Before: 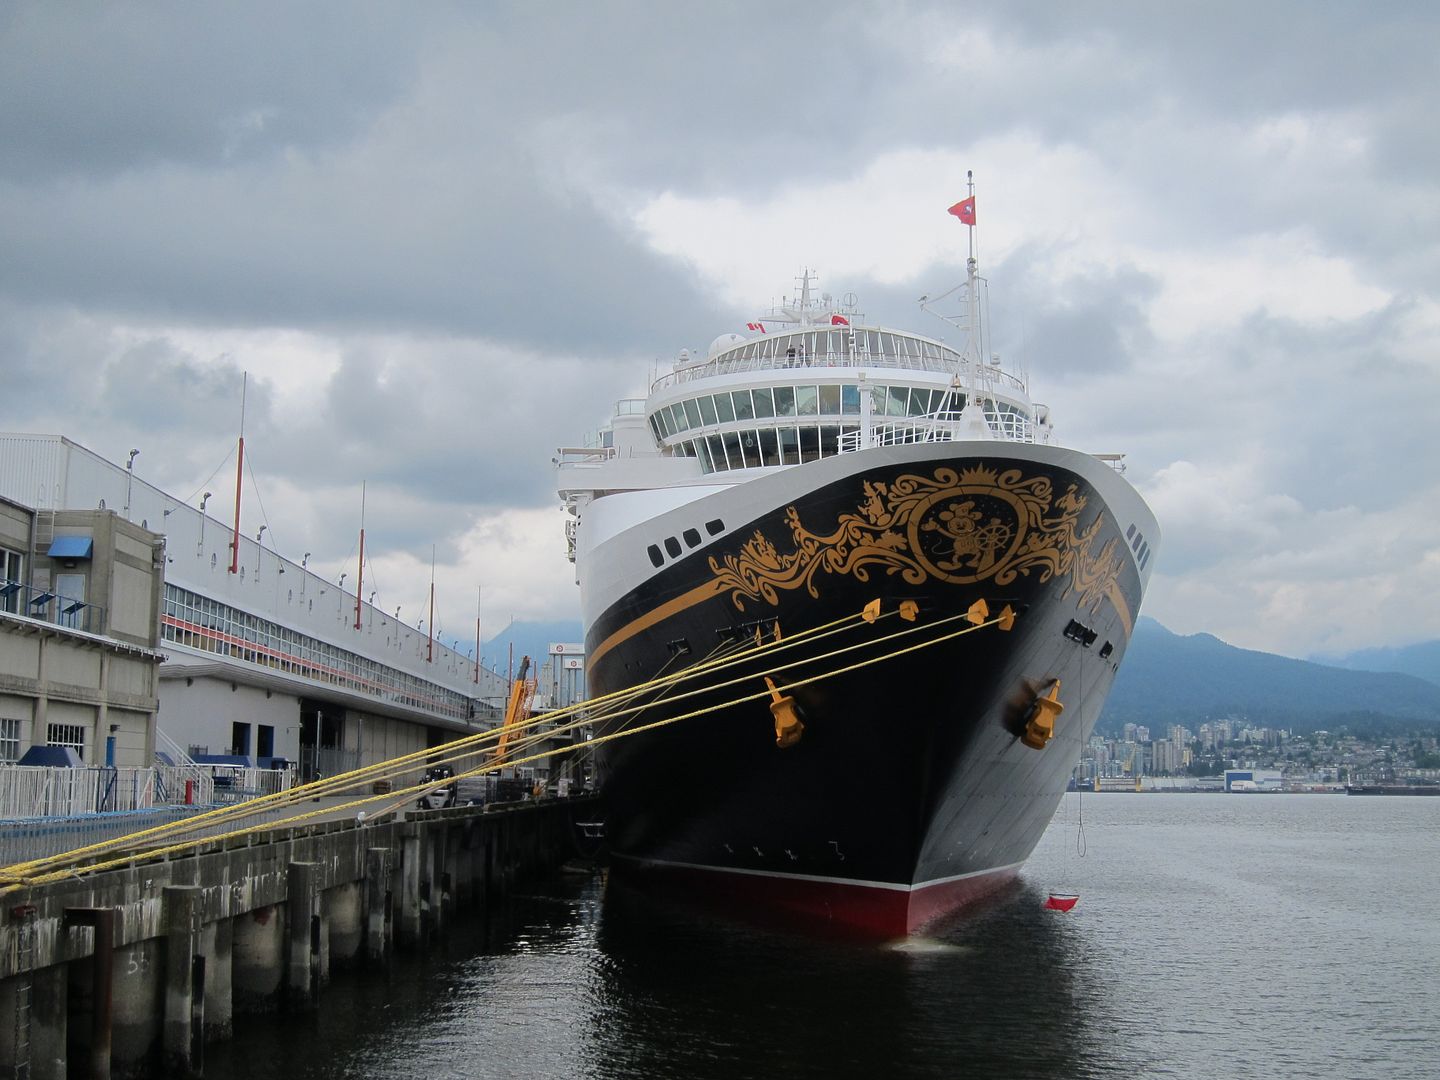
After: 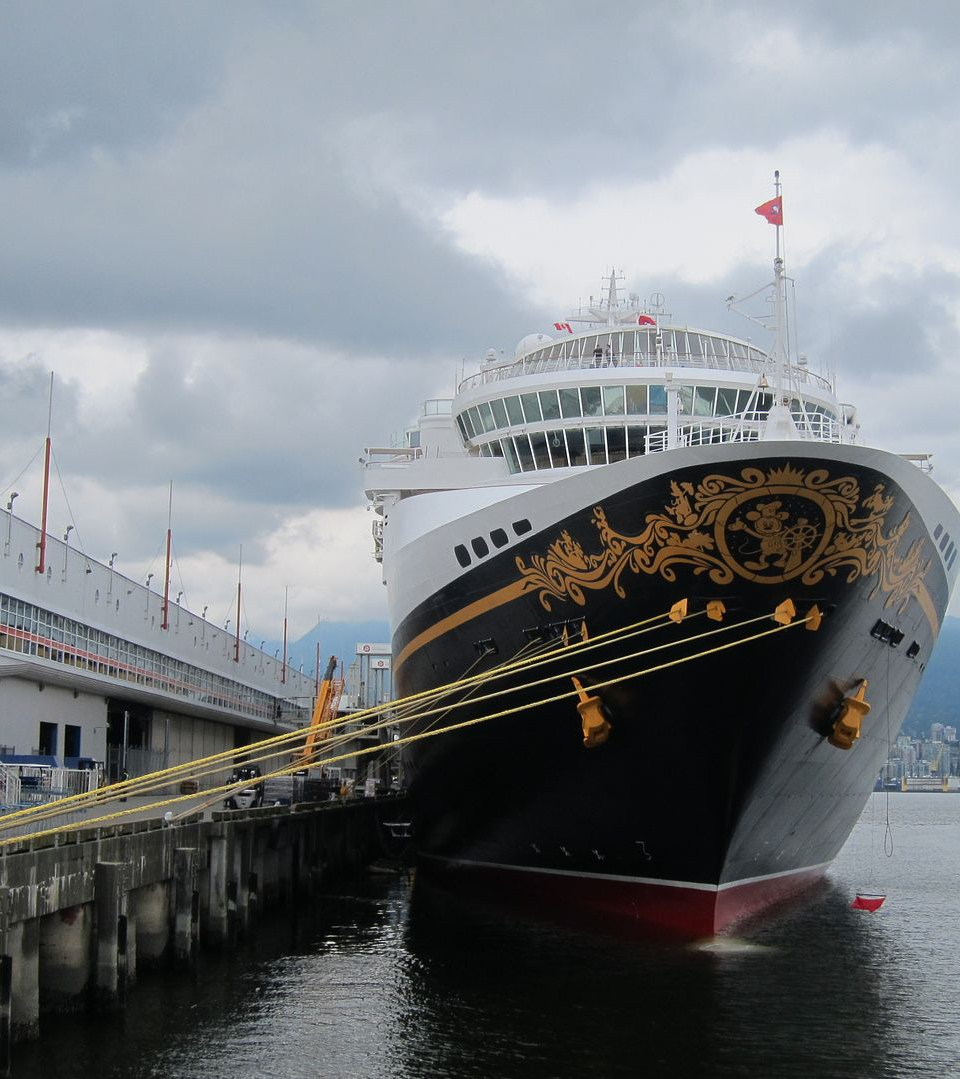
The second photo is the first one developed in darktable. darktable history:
crop and rotate: left 13.427%, right 19.896%
